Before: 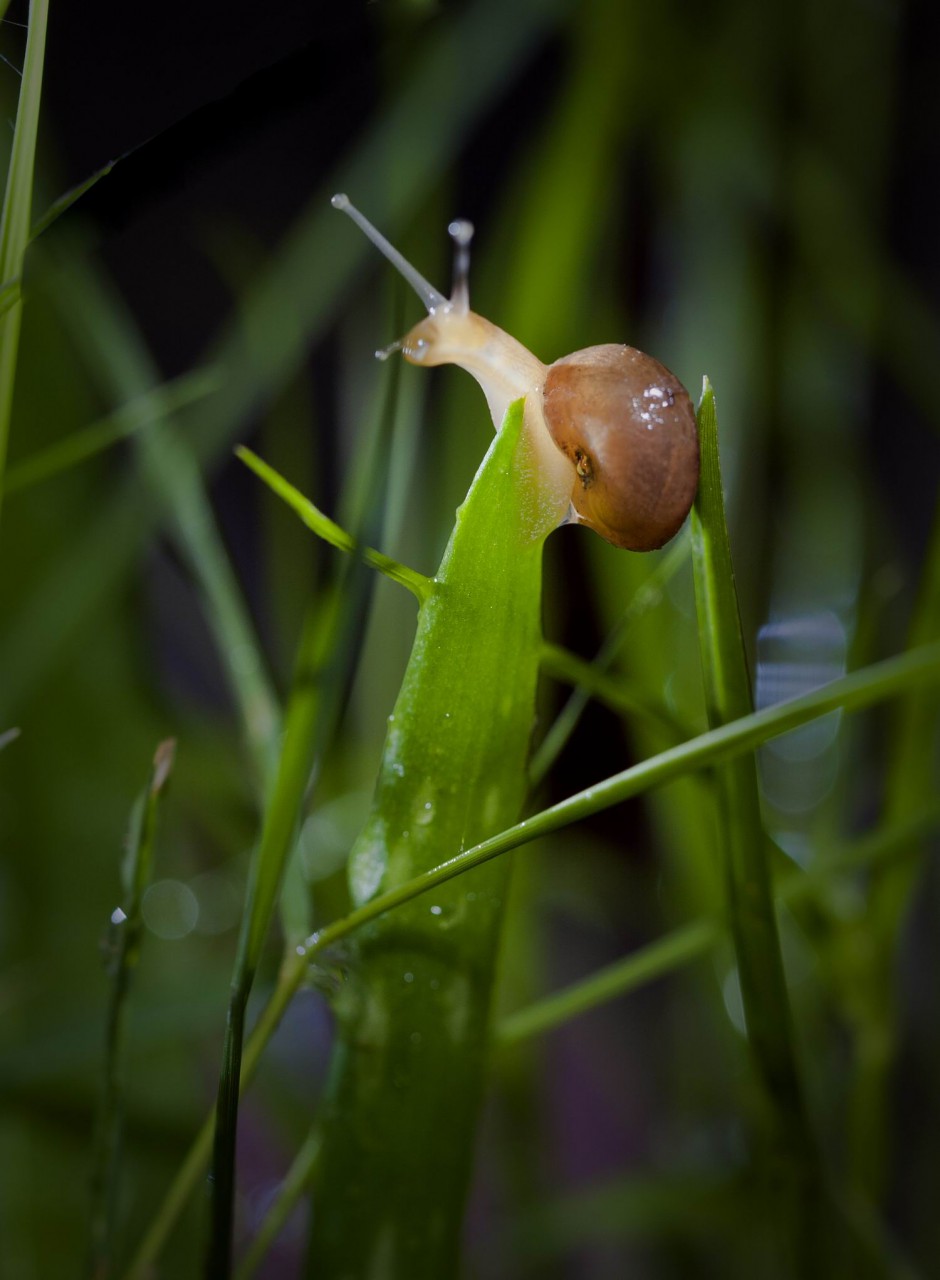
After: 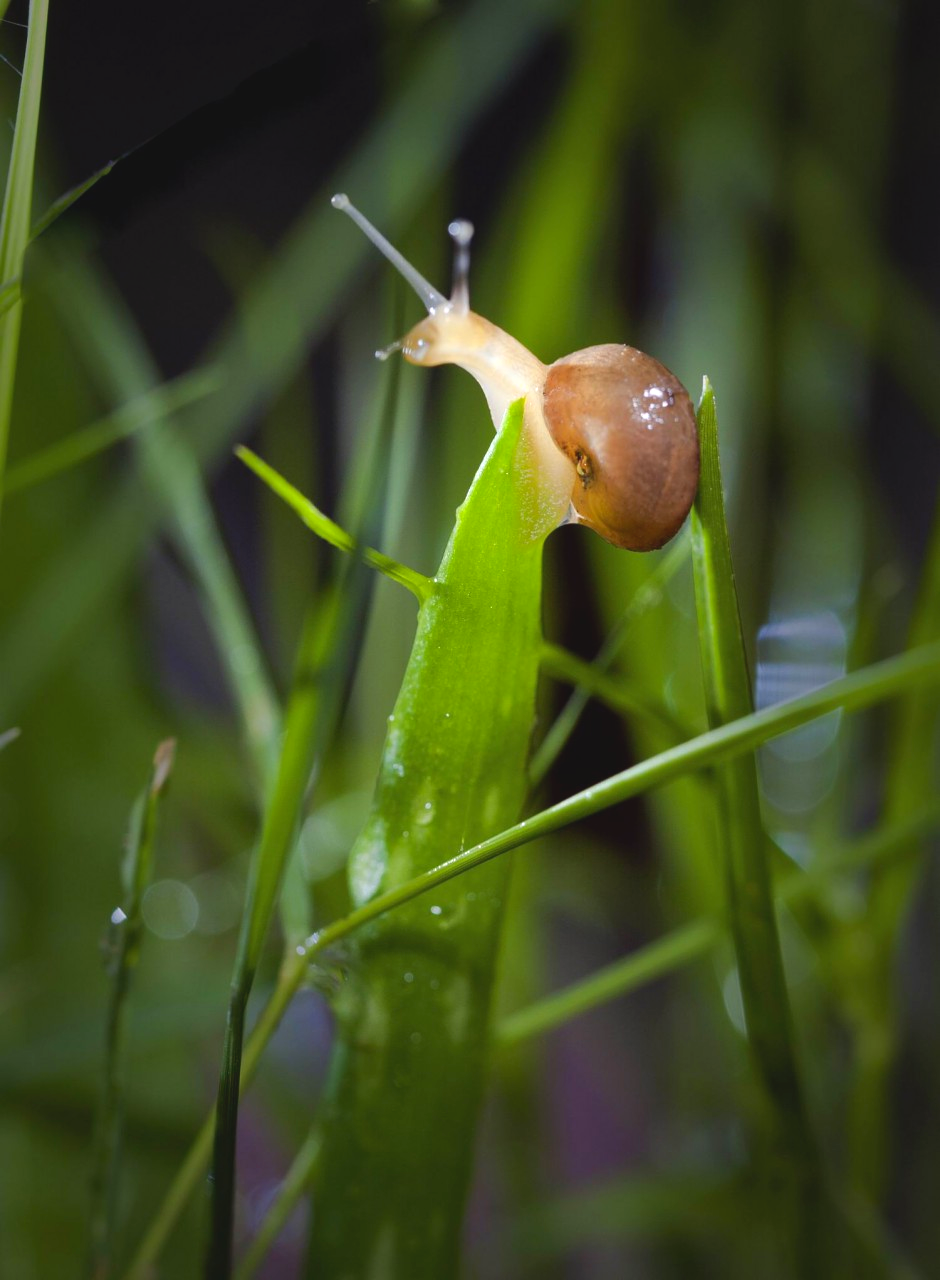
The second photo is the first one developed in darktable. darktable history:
exposure: exposure 0.74 EV, compensate highlight preservation false
contrast brightness saturation: contrast -0.11
